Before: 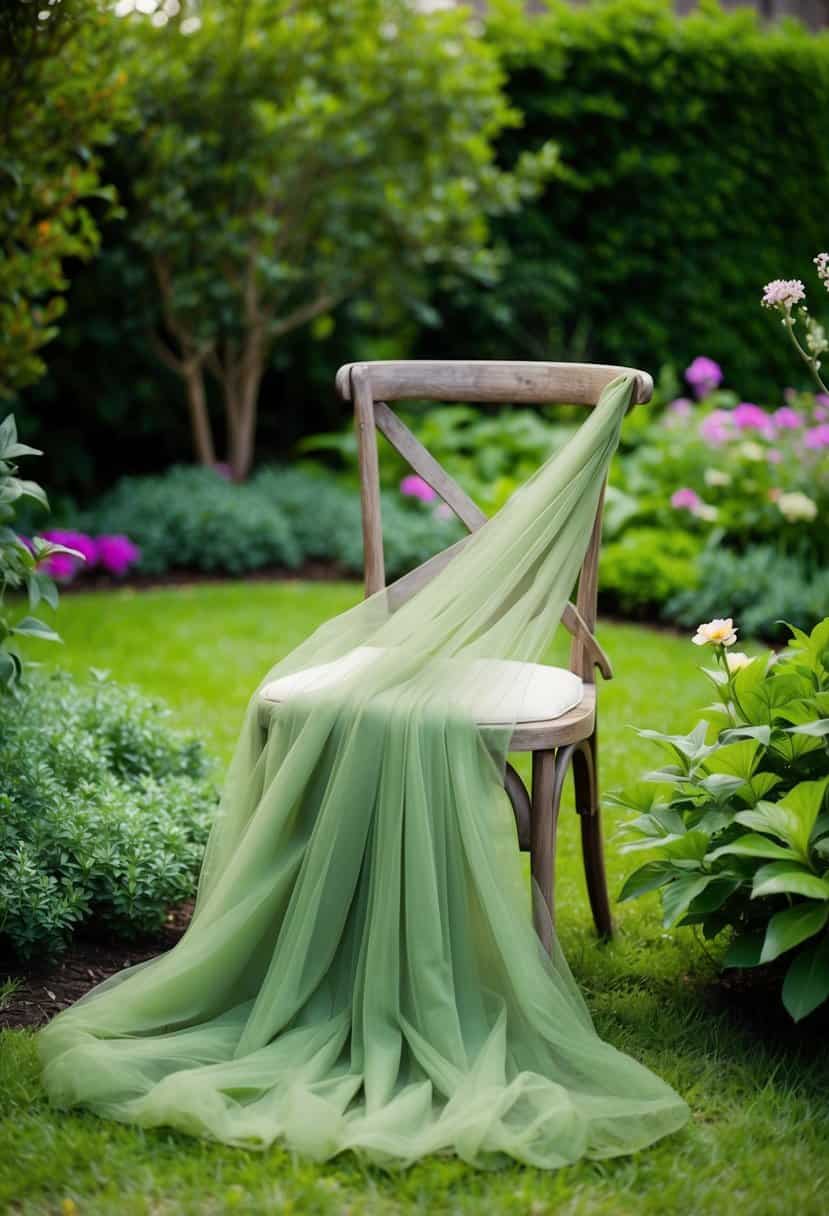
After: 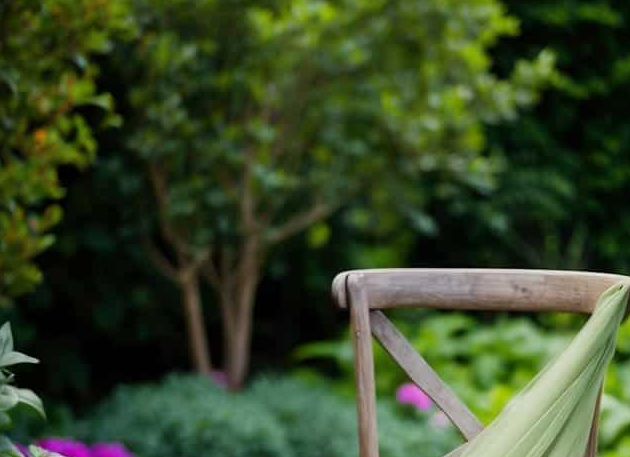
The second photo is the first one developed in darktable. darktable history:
crop: left 0.508%, top 7.632%, right 23.479%, bottom 54.77%
